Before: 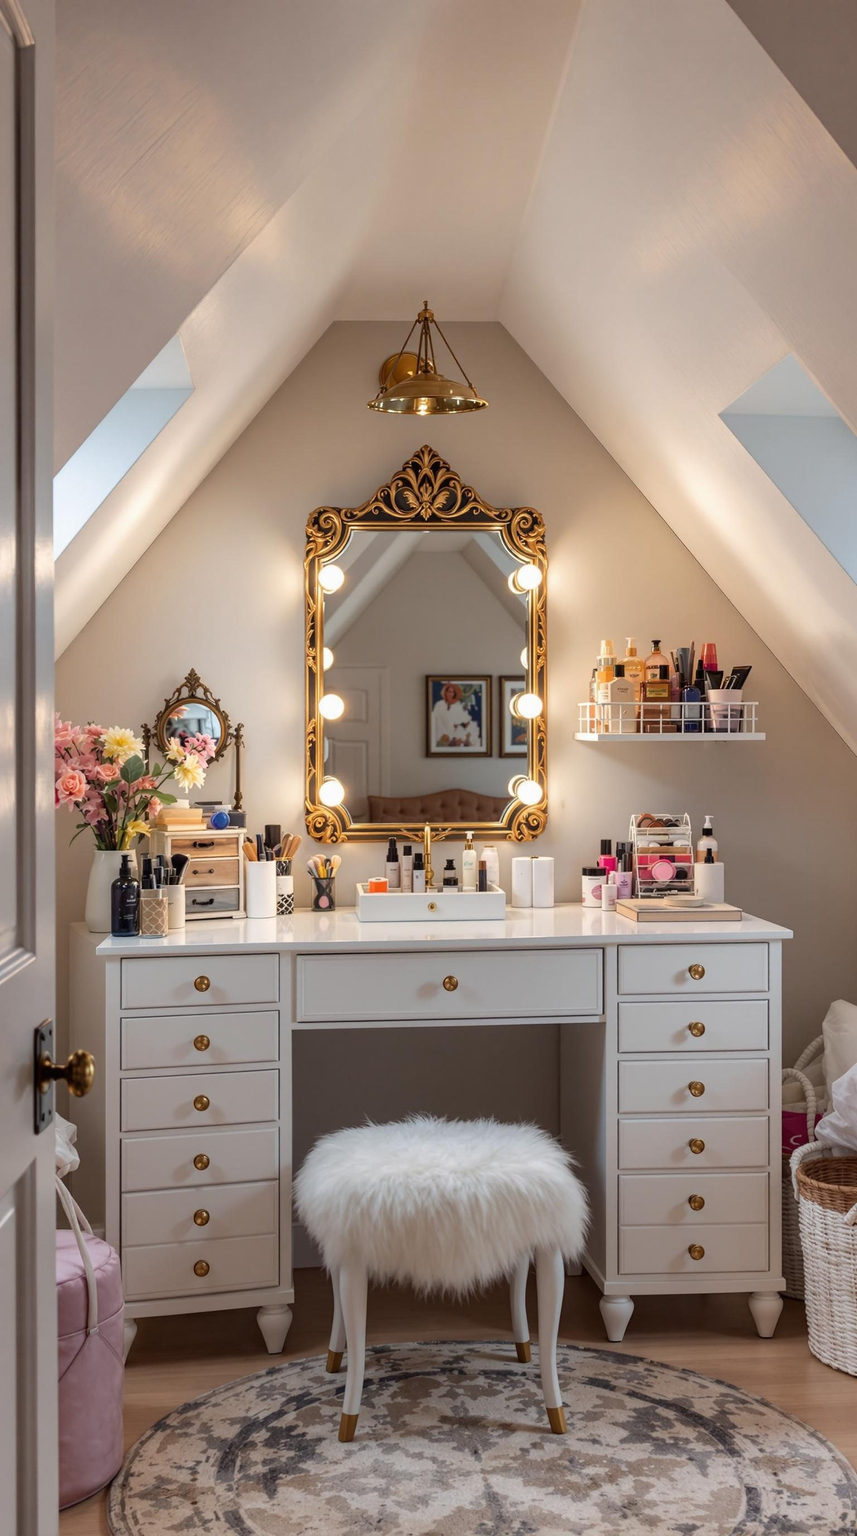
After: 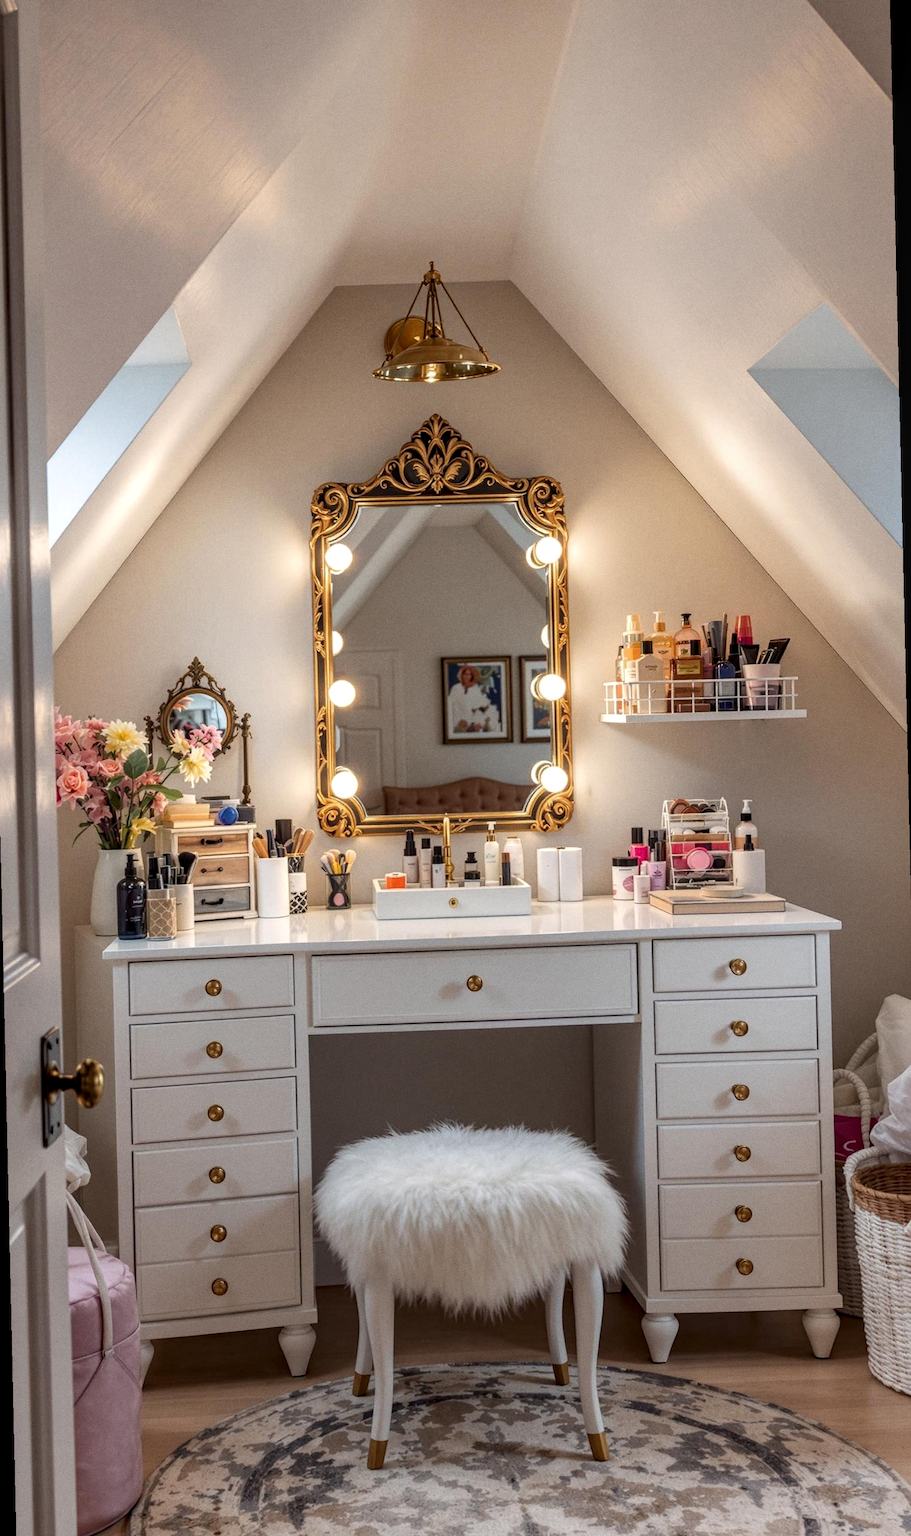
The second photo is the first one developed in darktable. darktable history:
local contrast: on, module defaults
white balance: emerald 1
grain: coarseness 0.09 ISO
crop and rotate: left 0.614%, top 0.179%, bottom 0.309%
rotate and perspective: rotation -1.32°, lens shift (horizontal) -0.031, crop left 0.015, crop right 0.985, crop top 0.047, crop bottom 0.982
tone equalizer: on, module defaults
color balance rgb: on, module defaults
